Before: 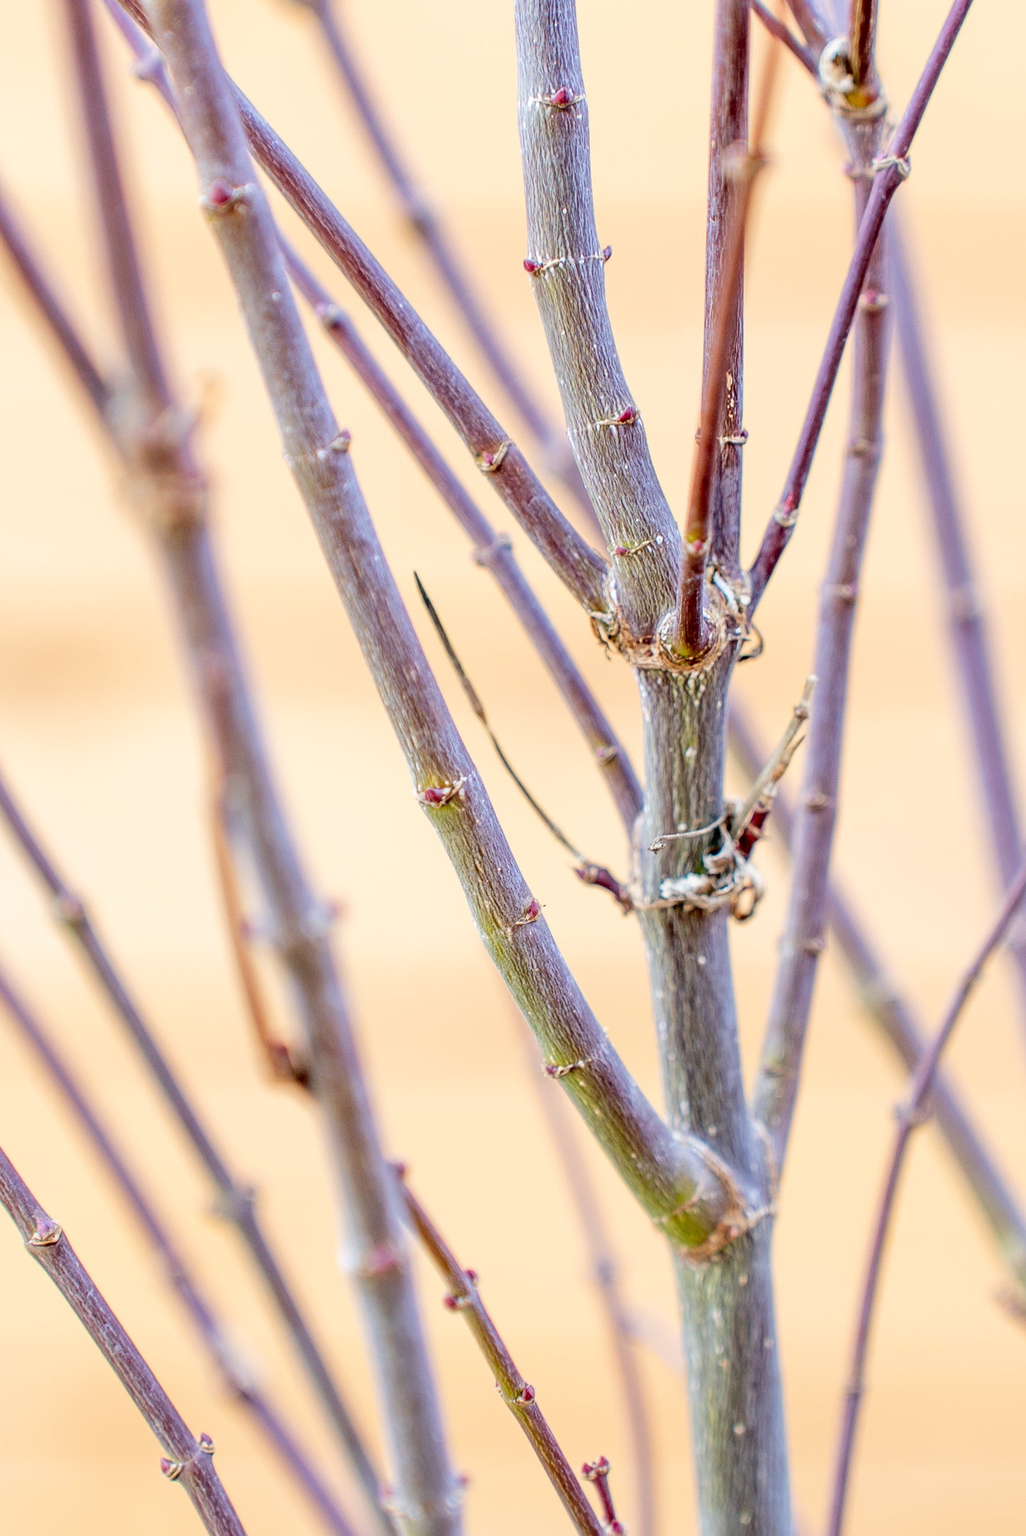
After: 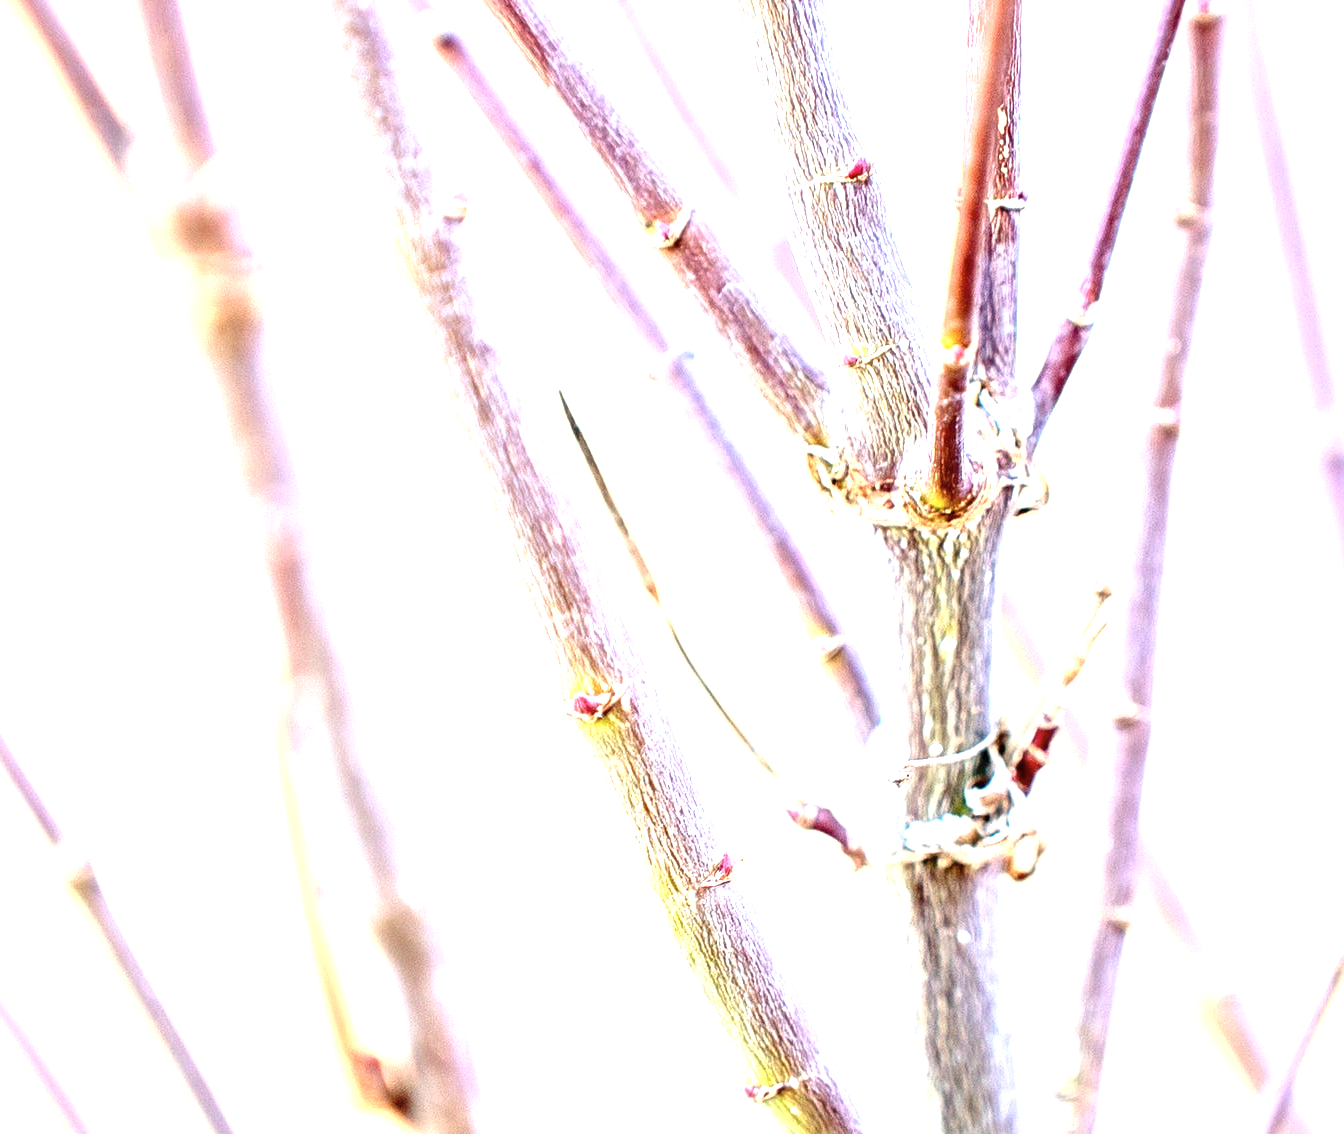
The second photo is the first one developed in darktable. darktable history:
local contrast: mode bilateral grid, contrast 28, coarseness 16, detail 115%, midtone range 0.2
contrast brightness saturation: saturation -0.1
crop: left 1.744%, top 19.225%, right 5.069%, bottom 28.357%
exposure: black level correction 0, exposure 1.741 EV, compensate exposure bias true, compensate highlight preservation false
